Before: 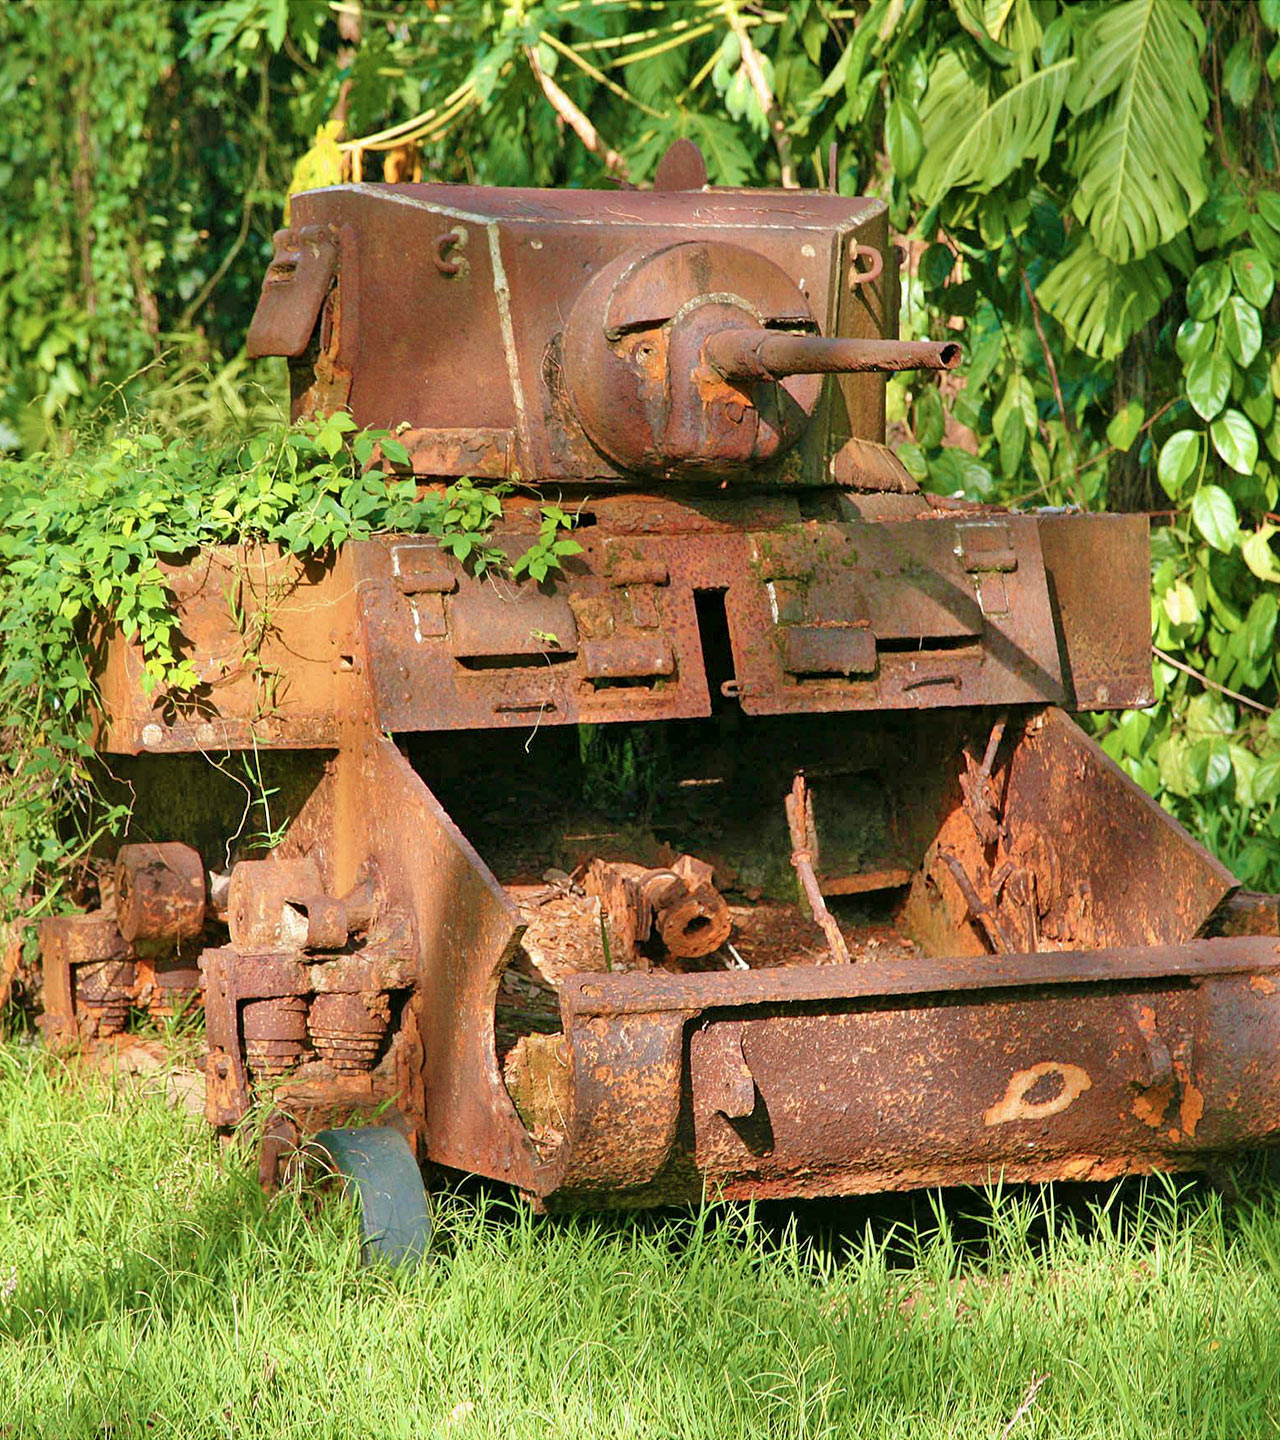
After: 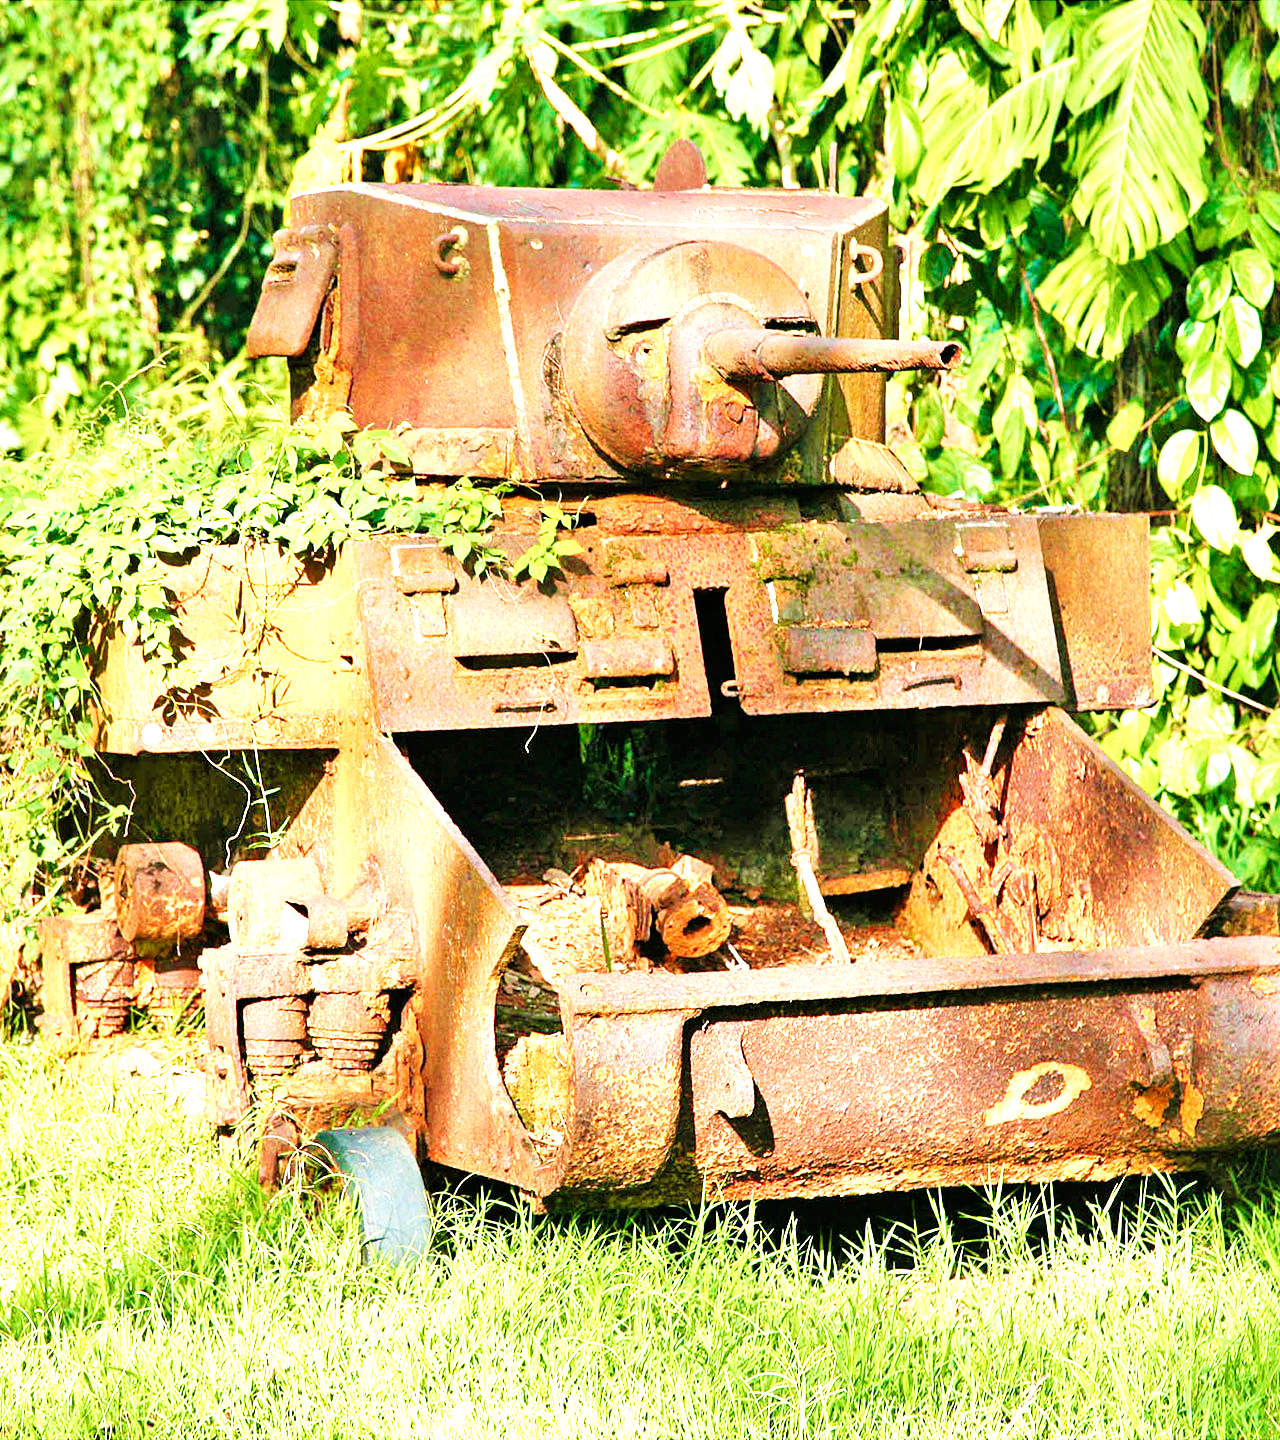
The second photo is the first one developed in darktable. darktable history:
base curve: curves: ch0 [(0, 0) (0.007, 0.004) (0.027, 0.03) (0.046, 0.07) (0.207, 0.54) (0.442, 0.872) (0.673, 0.972) (1, 1)], preserve colors none
shadows and highlights: radius 110.86, shadows 51.09, white point adjustment 9.16, highlights -4.17, highlights color adjustment 32.2%, soften with gaussian
